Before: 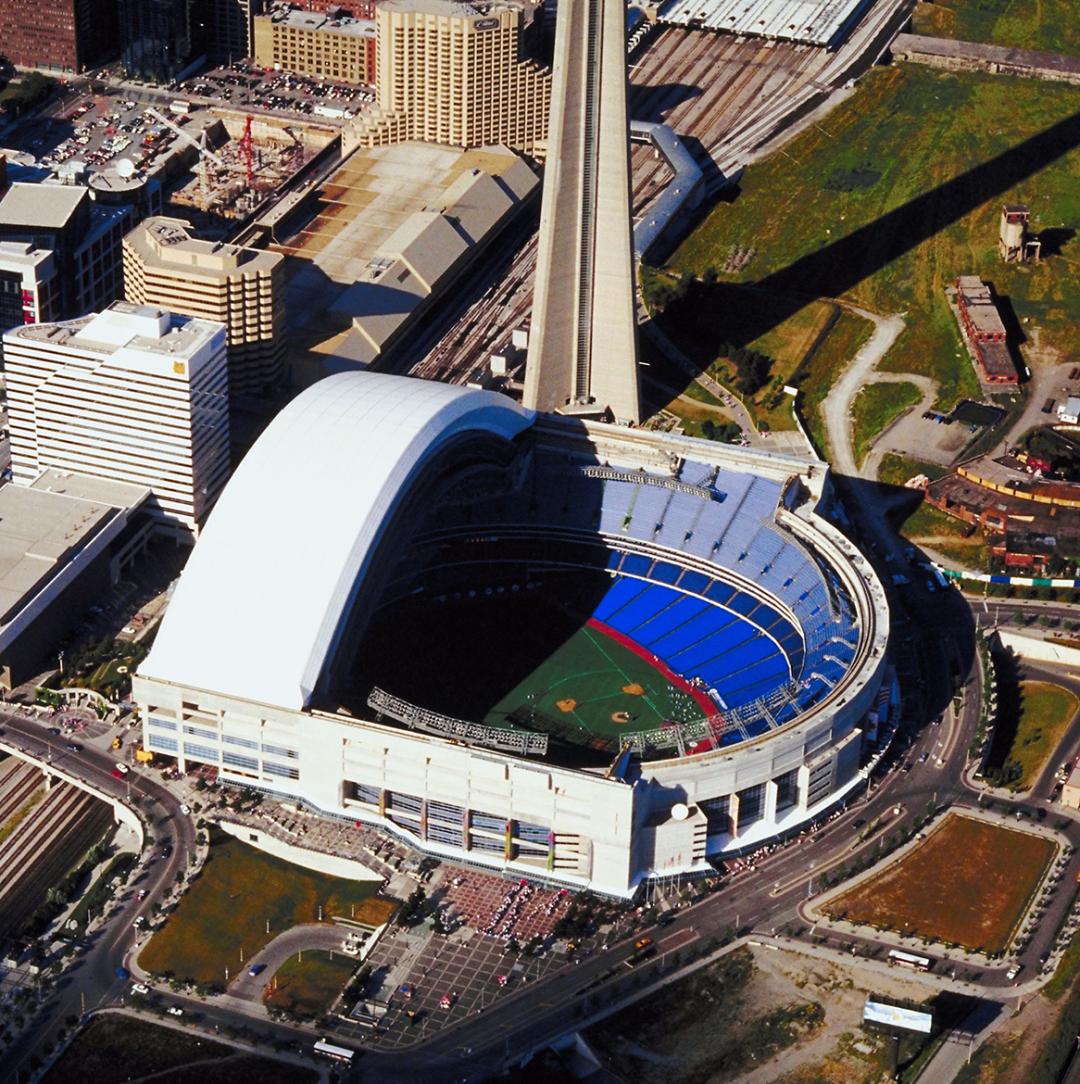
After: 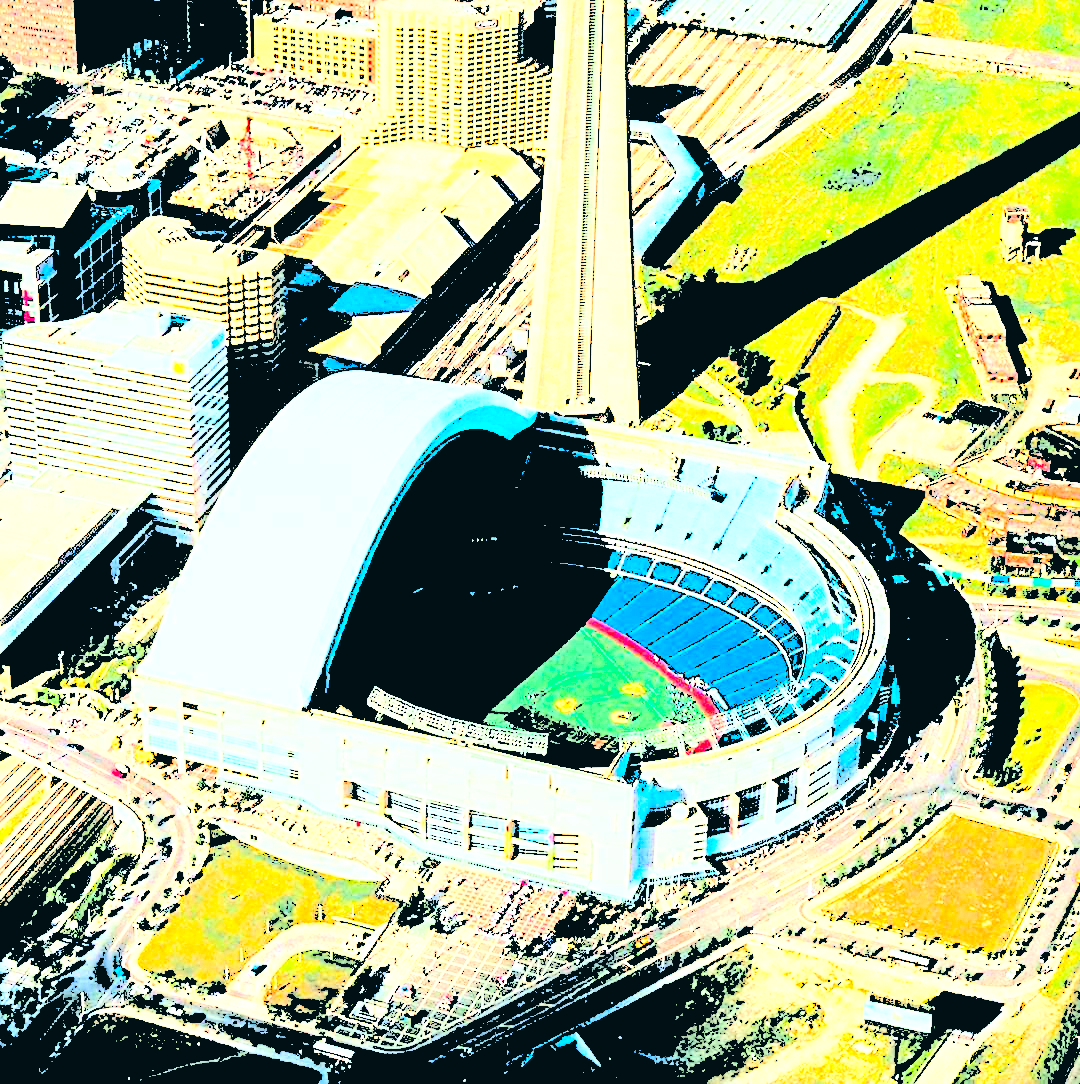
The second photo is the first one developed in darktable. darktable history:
sharpen: on, module defaults
color correction: highlights a* -20.08, highlights b* 9.8, shadows a* -20.4, shadows b* -10.76
tone equalizer: -7 EV 0.15 EV, -6 EV 0.6 EV, -5 EV 1.15 EV, -4 EV 1.33 EV, -3 EV 1.15 EV, -2 EV 0.6 EV, -1 EV 0.15 EV, mask exposure compensation -0.5 EV
exposure: exposure 0 EV, compensate highlight preservation false
levels: levels [0.246, 0.246, 0.506]
haze removal: compatibility mode true, adaptive false
